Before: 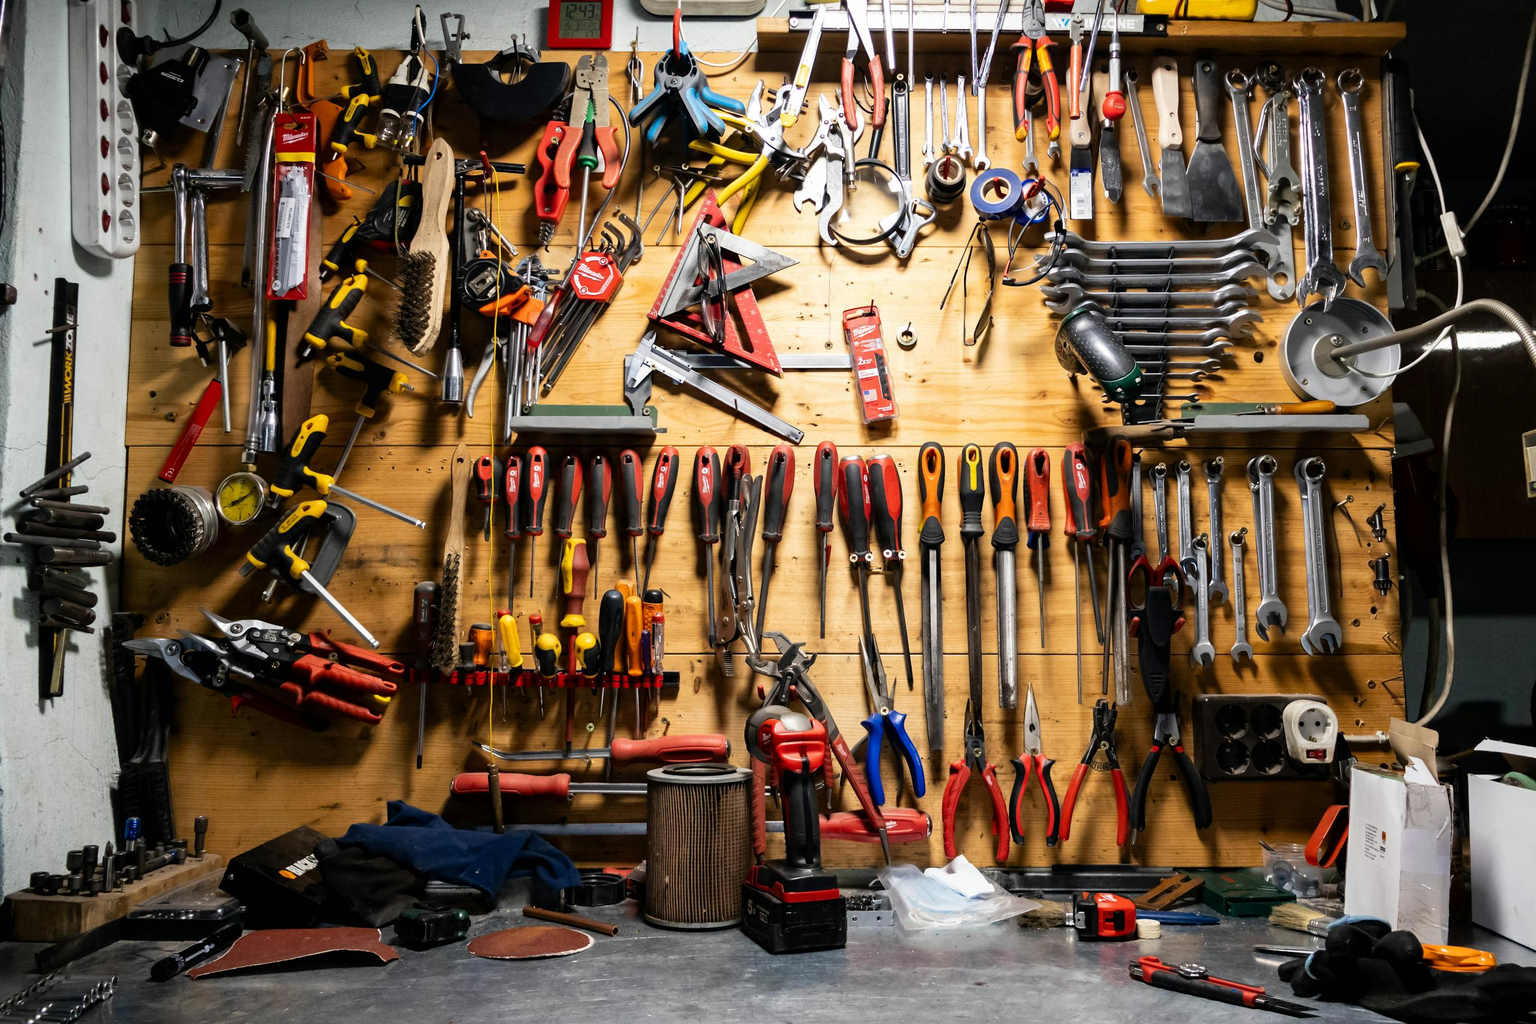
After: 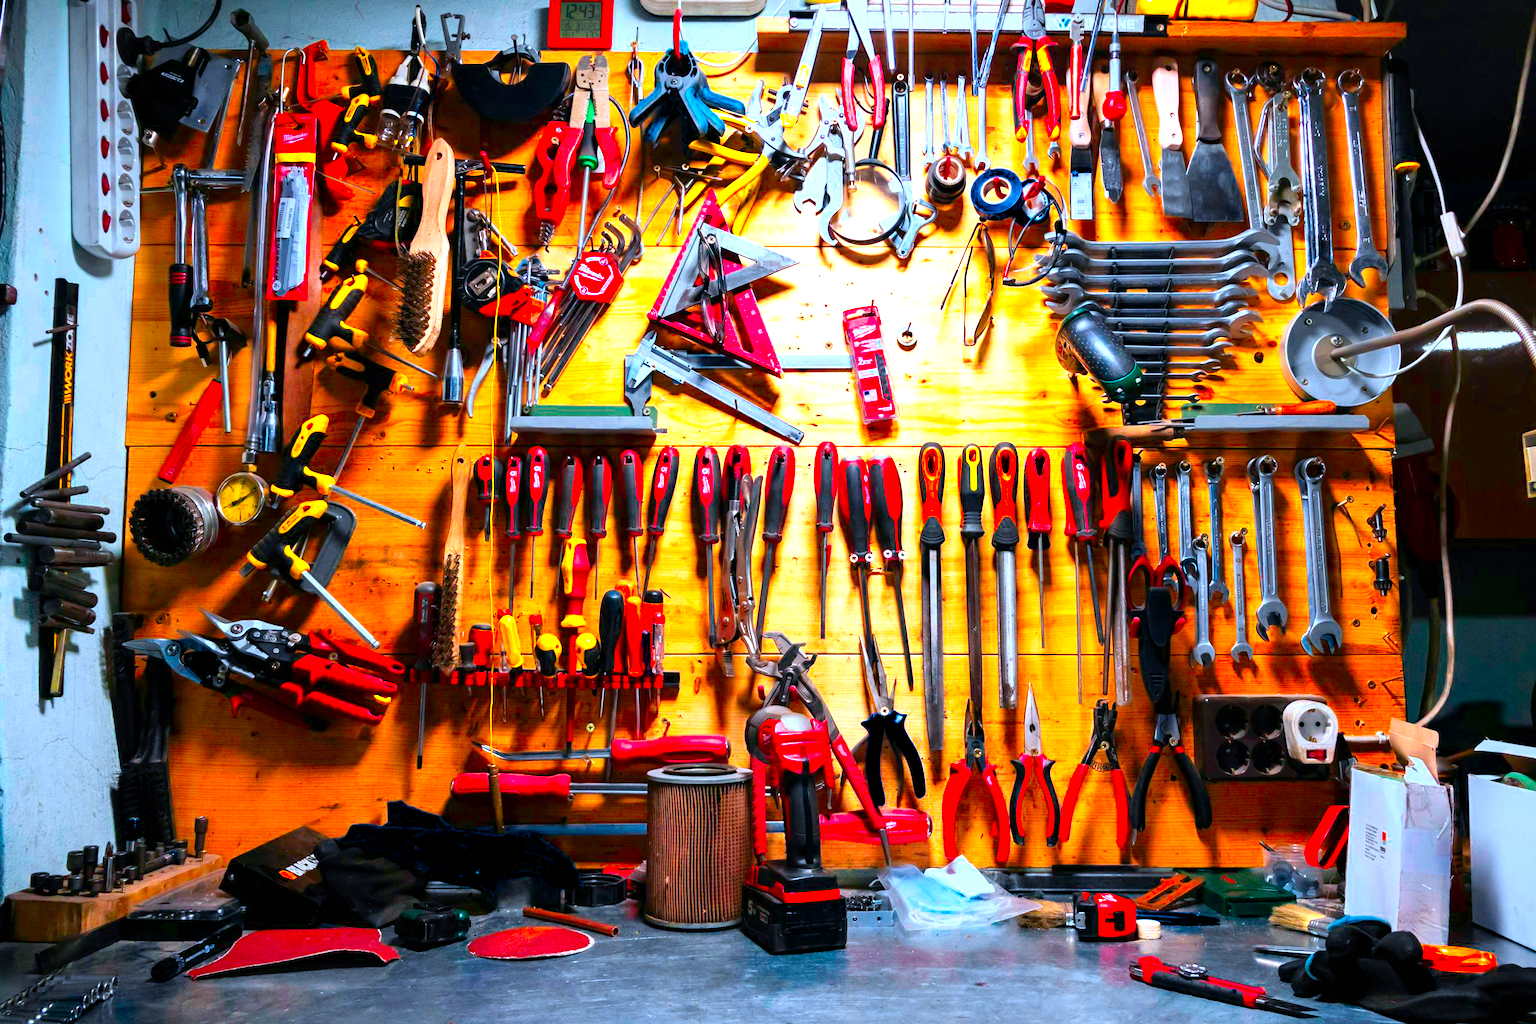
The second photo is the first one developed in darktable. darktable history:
color calibration: output R [1.422, -0.35, -0.252, 0], output G [-0.238, 1.259, -0.084, 0], output B [-0.081, -0.196, 1.58, 0], output brightness [0.49, 0.671, -0.57, 0], illuminant same as pipeline (D50), adaptation none (bypass), saturation algorithm version 1 (2020)
contrast brightness saturation: saturation 0.5
